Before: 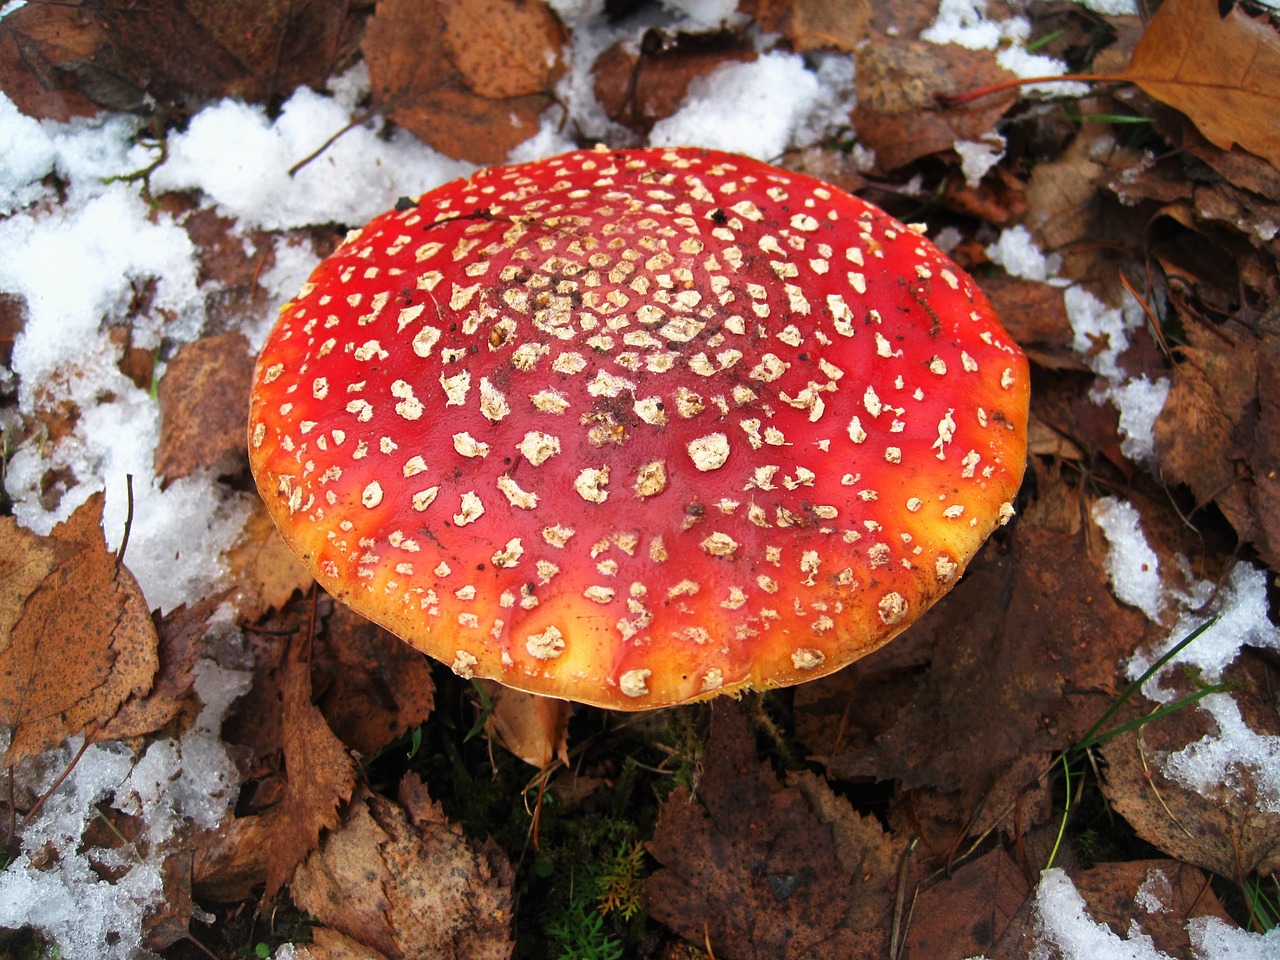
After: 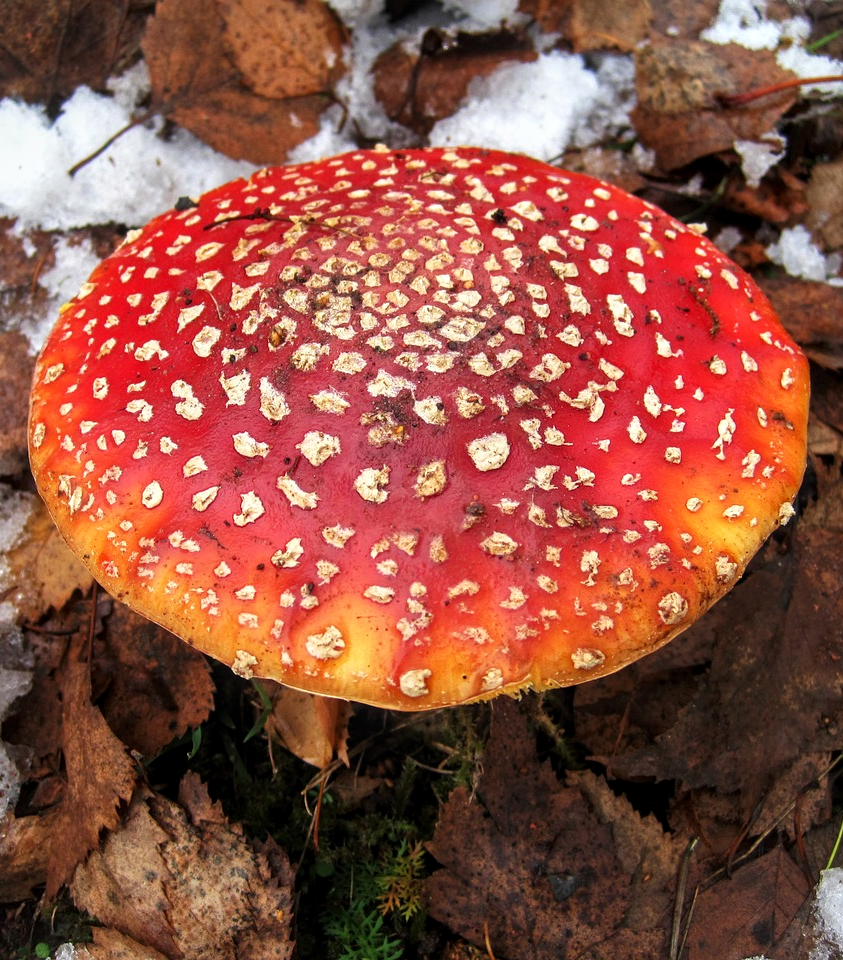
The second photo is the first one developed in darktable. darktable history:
crop: left 17.194%, right 16.927%
local contrast: on, module defaults
